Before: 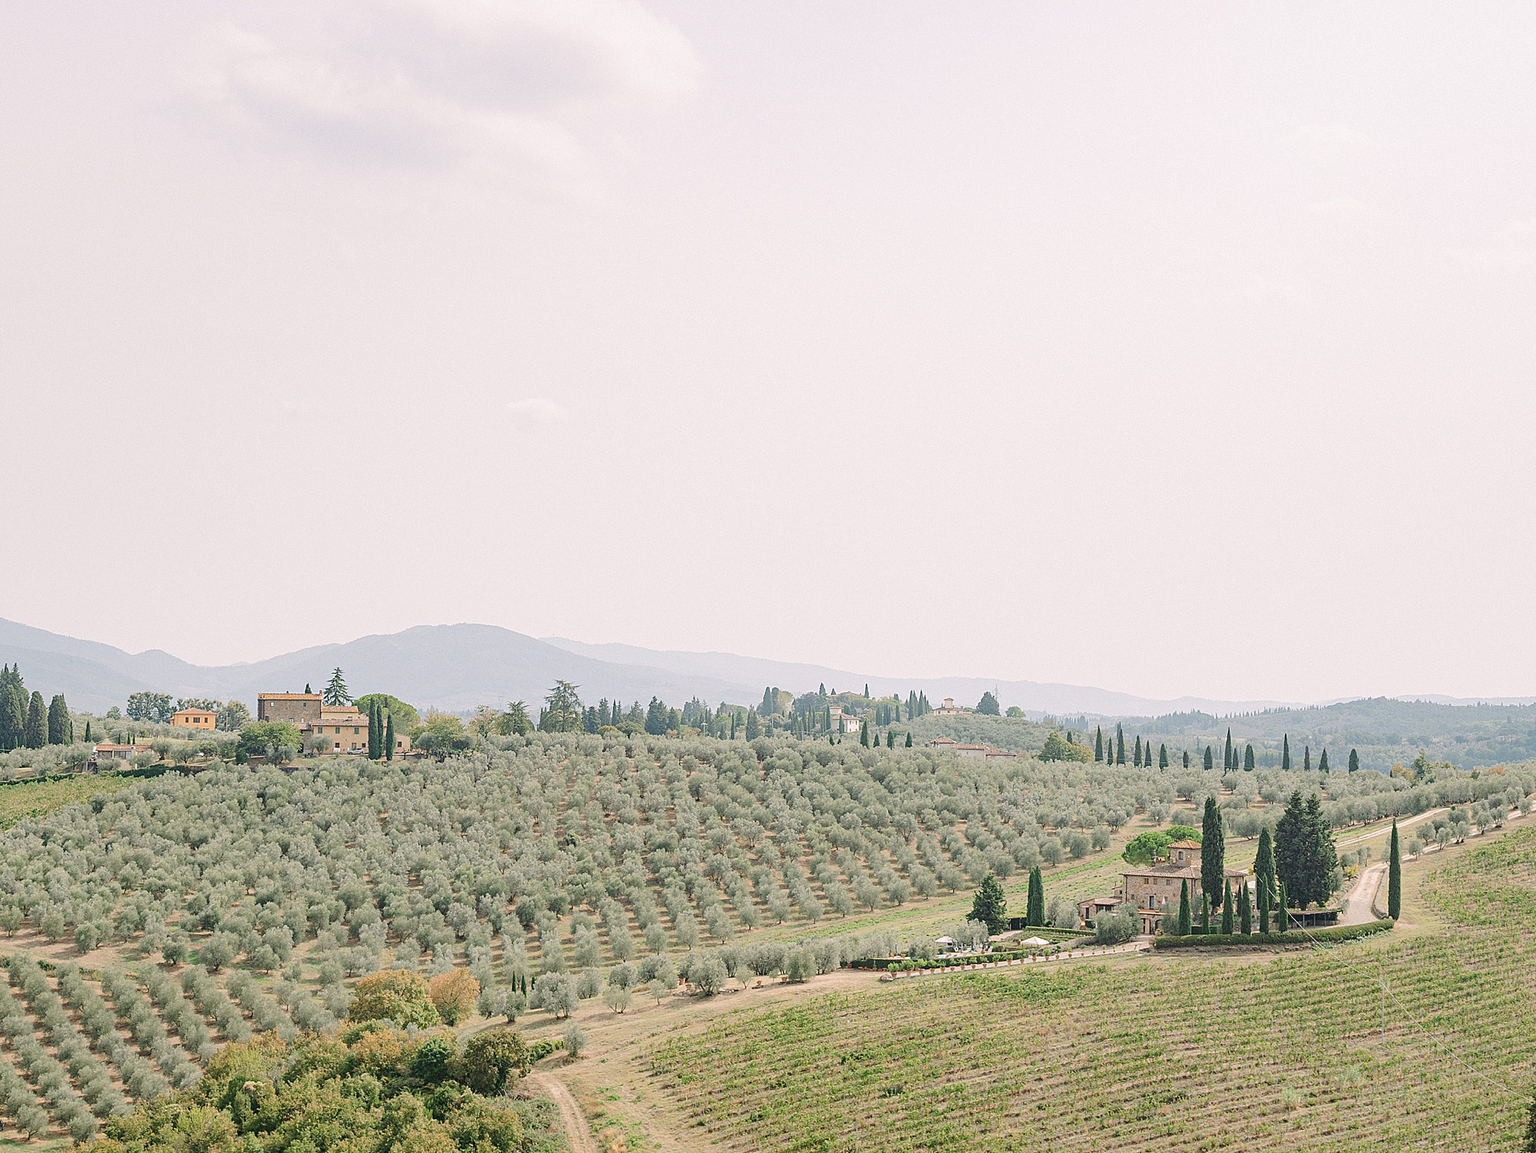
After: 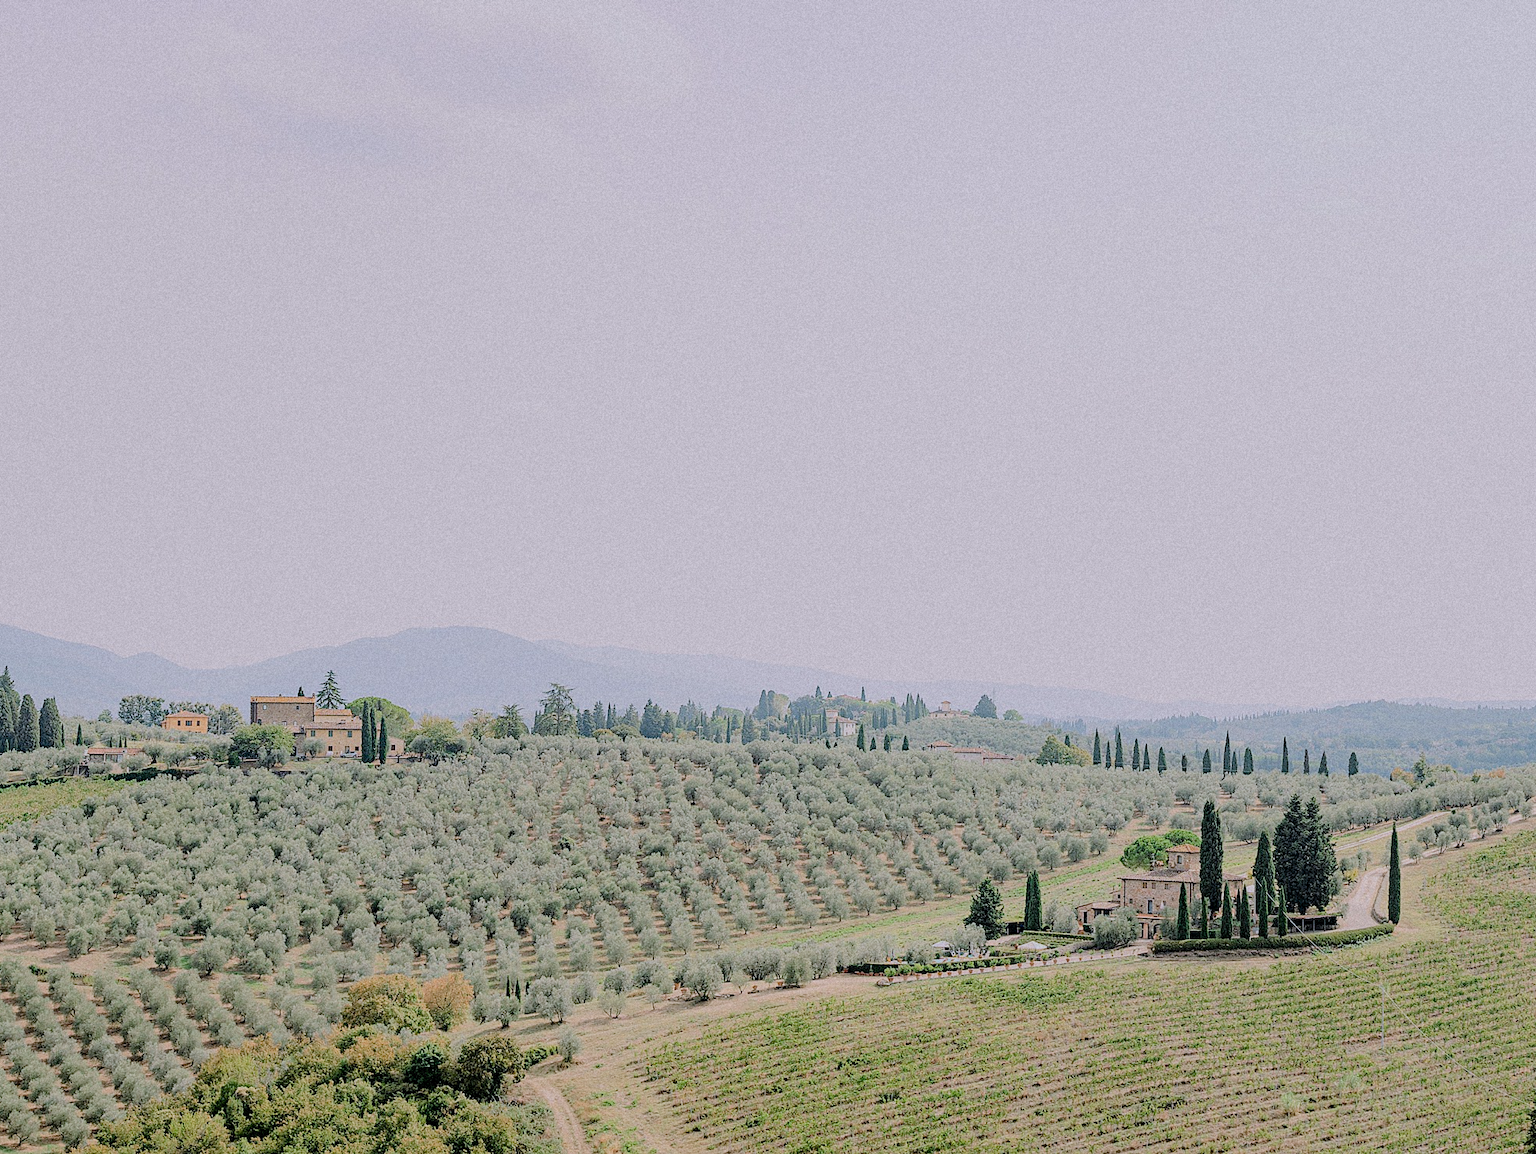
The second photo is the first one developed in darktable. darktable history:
filmic rgb: black relative exposure -6.15 EV, white relative exposure 6.96 EV, hardness 2.23, color science v6 (2022)
exposure: black level correction 0.016, exposure -0.009 EV, compensate highlight preservation false
grain: mid-tones bias 0%
crop and rotate: left 0.614%, top 0.179%, bottom 0.309%
color calibration: illuminant as shot in camera, x 0.358, y 0.373, temperature 4628.91 K
